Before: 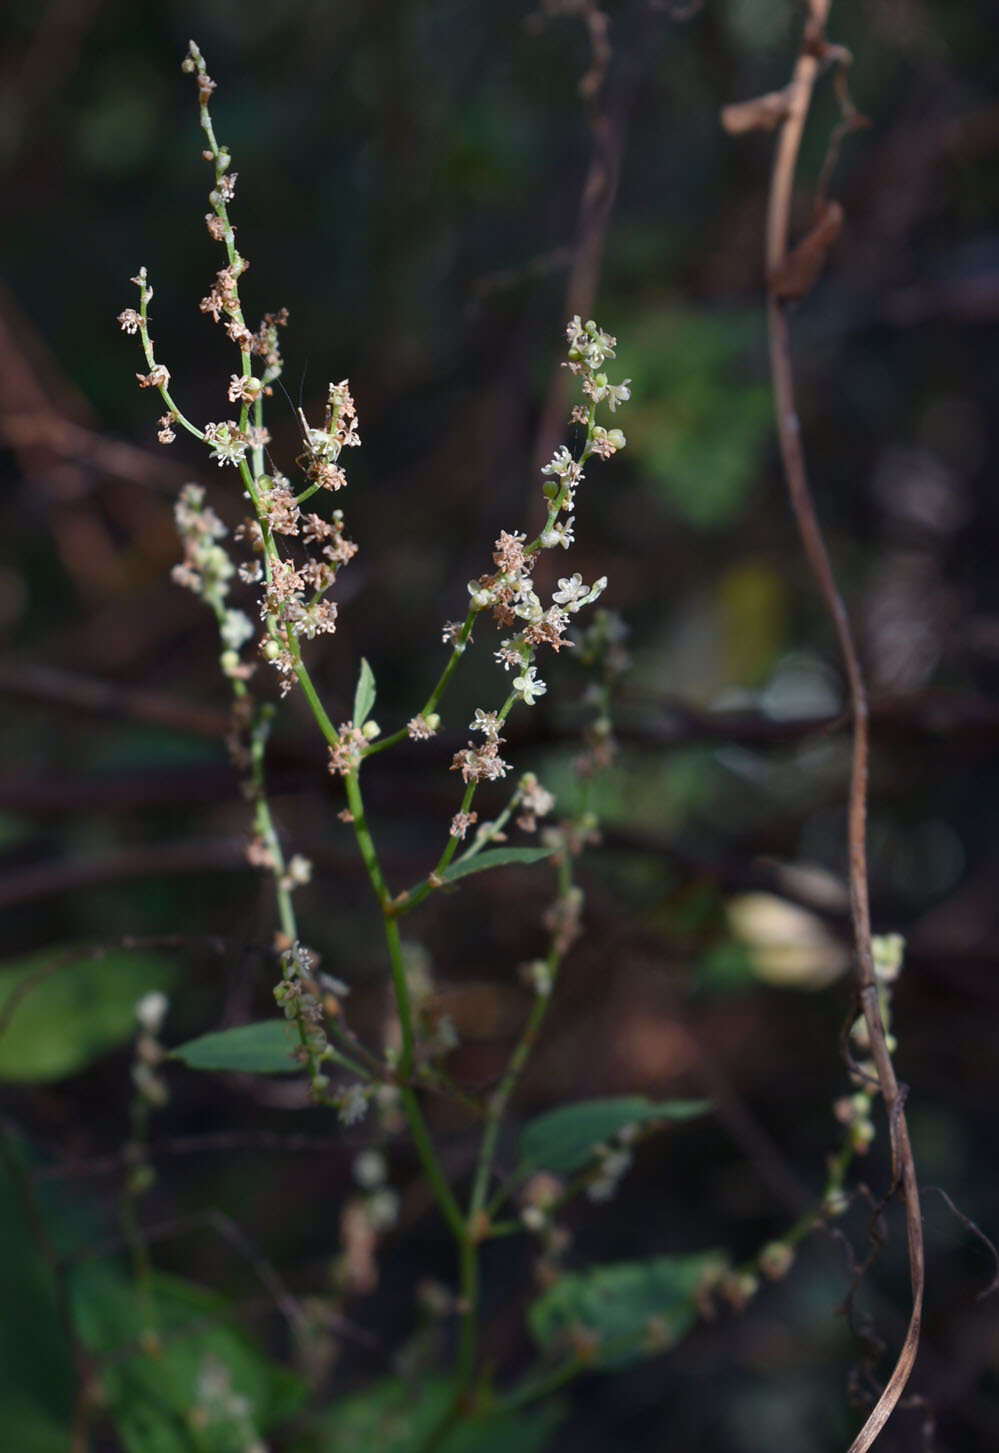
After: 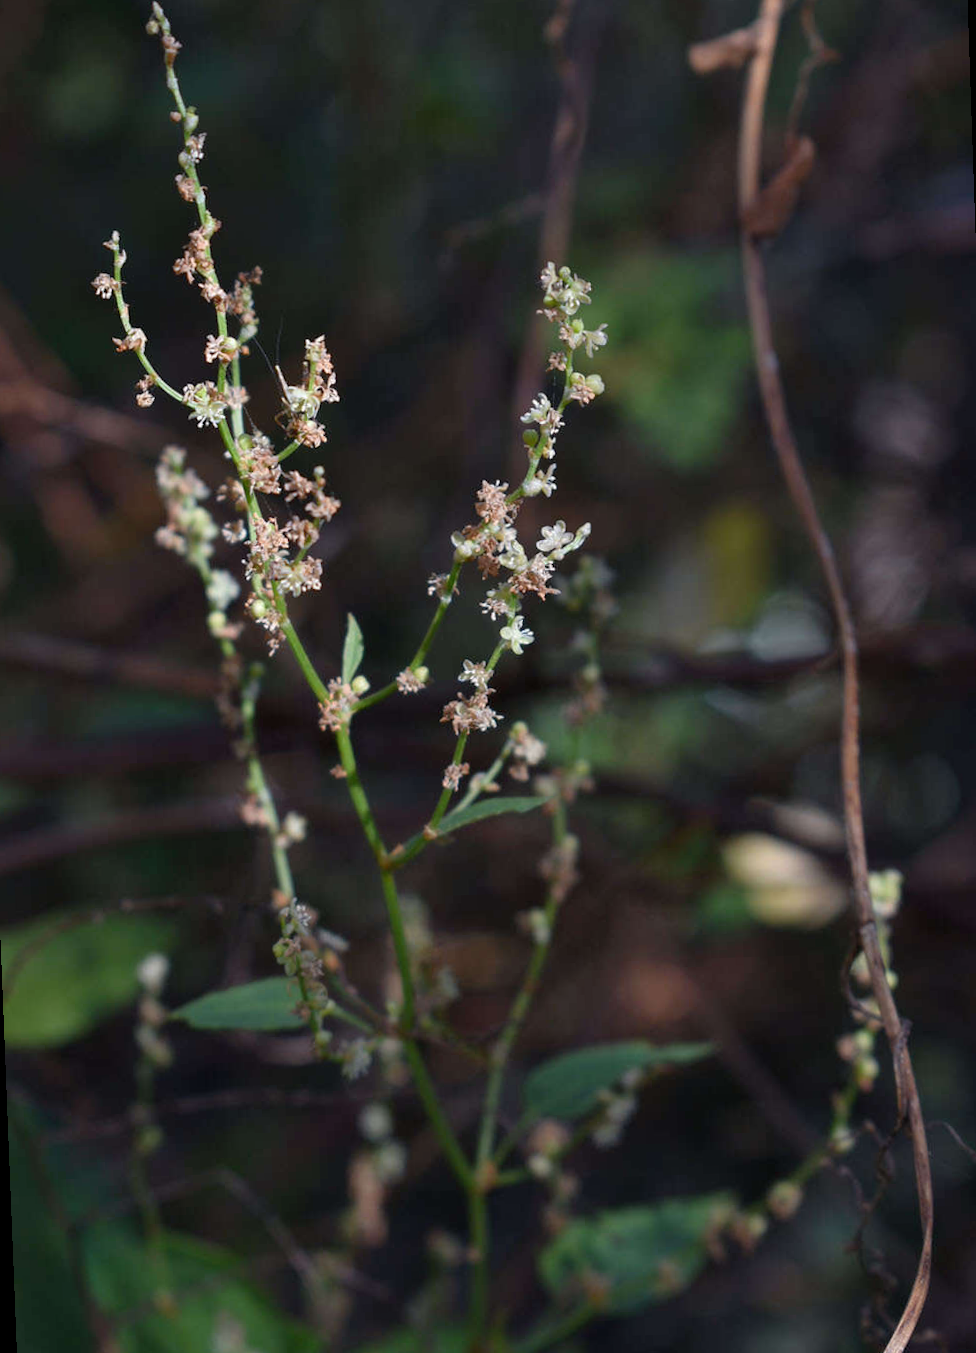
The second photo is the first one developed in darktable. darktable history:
shadows and highlights: radius 125.46, shadows 21.19, highlights -21.19, low approximation 0.01
rotate and perspective: rotation -2.12°, lens shift (vertical) 0.009, lens shift (horizontal) -0.008, automatic cropping original format, crop left 0.036, crop right 0.964, crop top 0.05, crop bottom 0.959
